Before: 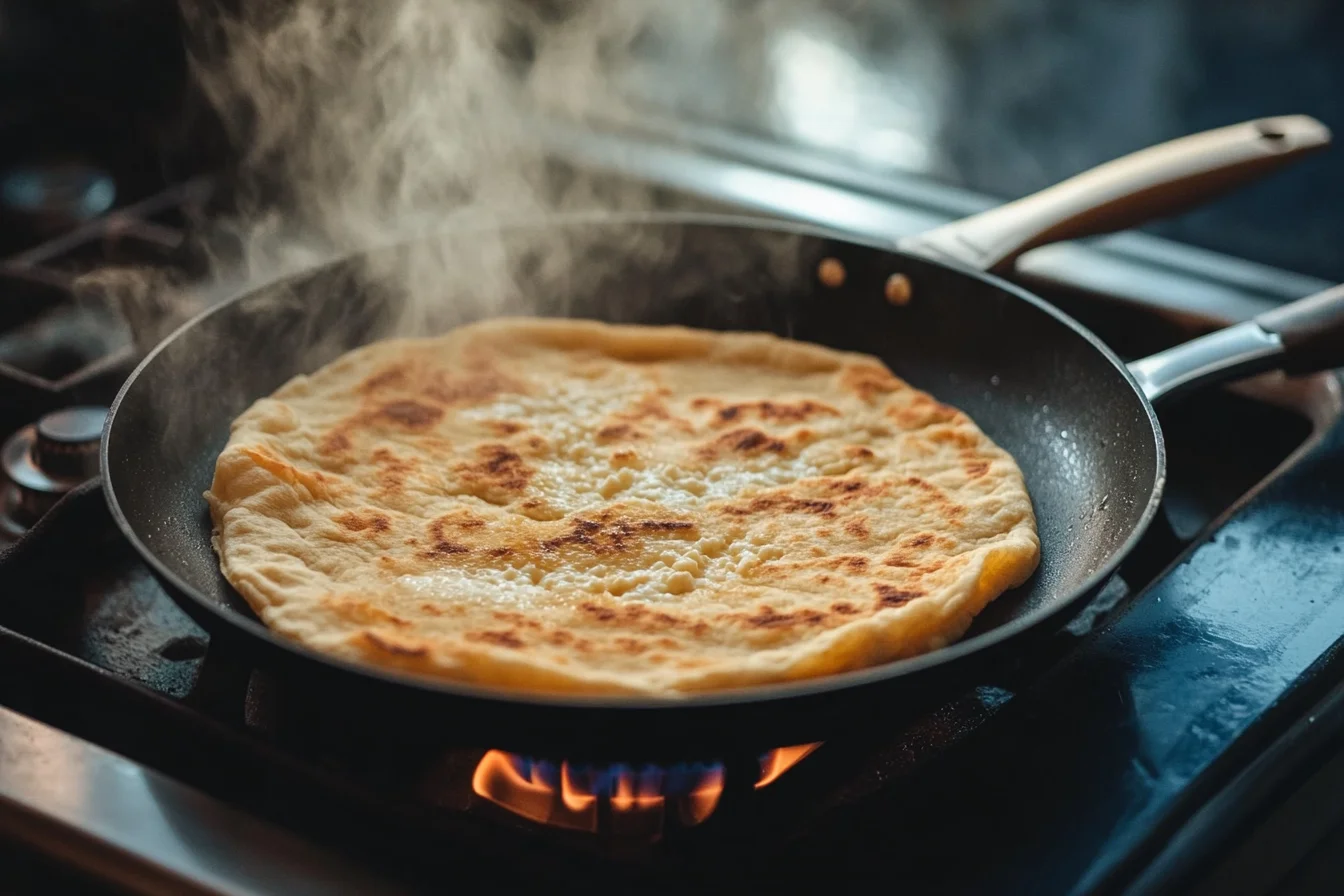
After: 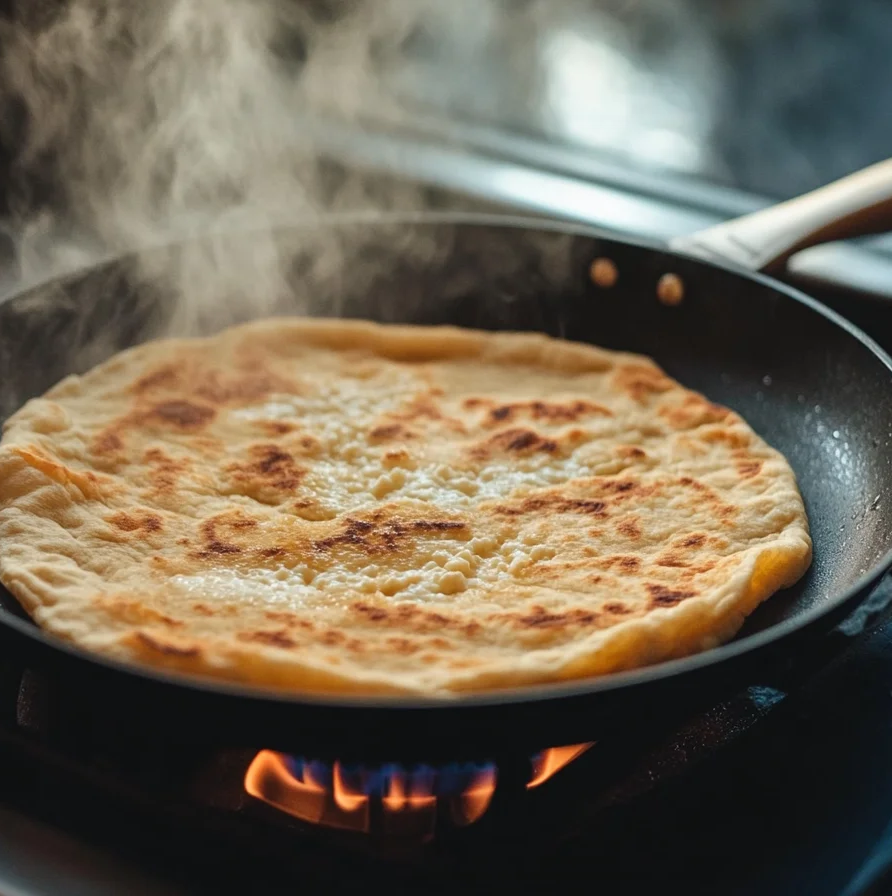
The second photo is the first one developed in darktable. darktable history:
crop: left 17.035%, right 16.537%
